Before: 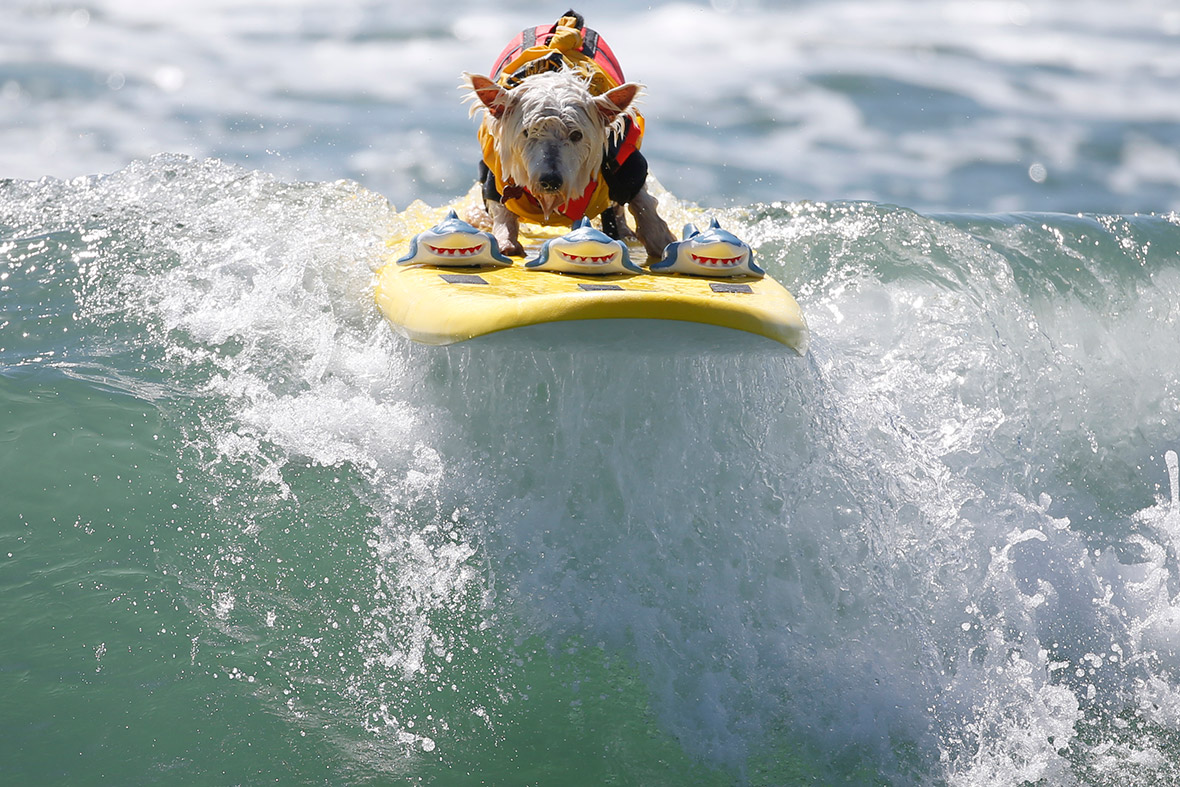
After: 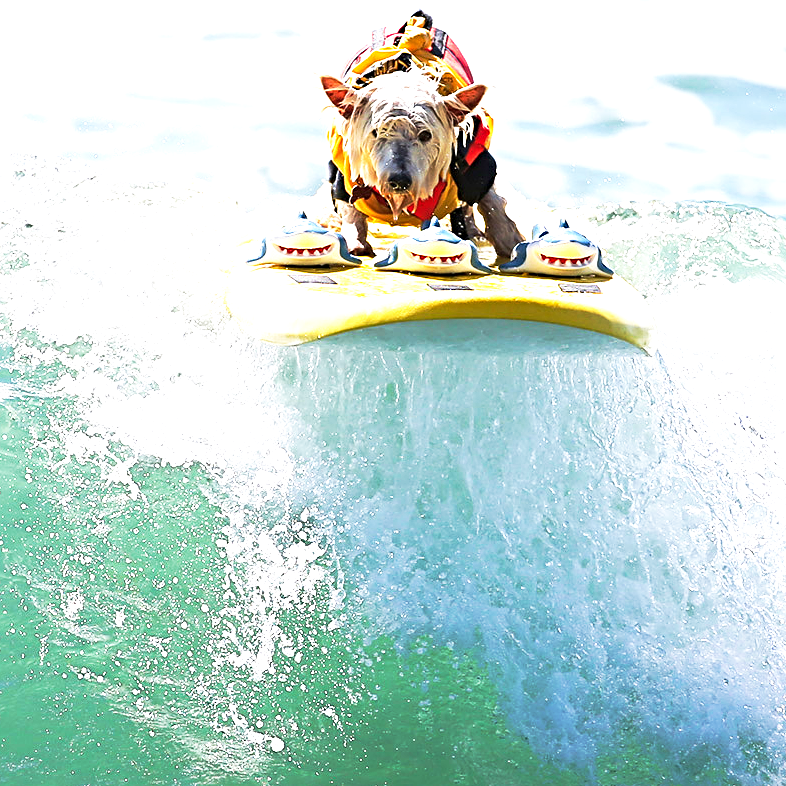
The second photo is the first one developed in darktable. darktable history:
base curve: curves: ch0 [(0, 0) (0.257, 0.25) (0.482, 0.586) (0.757, 0.871) (1, 1)], preserve colors none
crop and rotate: left 12.869%, right 20.46%
sharpen: radius 3.971
velvia: on, module defaults
exposure: exposure 0.92 EV, compensate highlight preservation false
tone equalizer: -8 EV -0.411 EV, -7 EV -0.385 EV, -6 EV -0.306 EV, -5 EV -0.257 EV, -3 EV 0.2 EV, -2 EV 0.342 EV, -1 EV 0.38 EV, +0 EV 0.425 EV, edges refinement/feathering 500, mask exposure compensation -1.57 EV, preserve details guided filter
